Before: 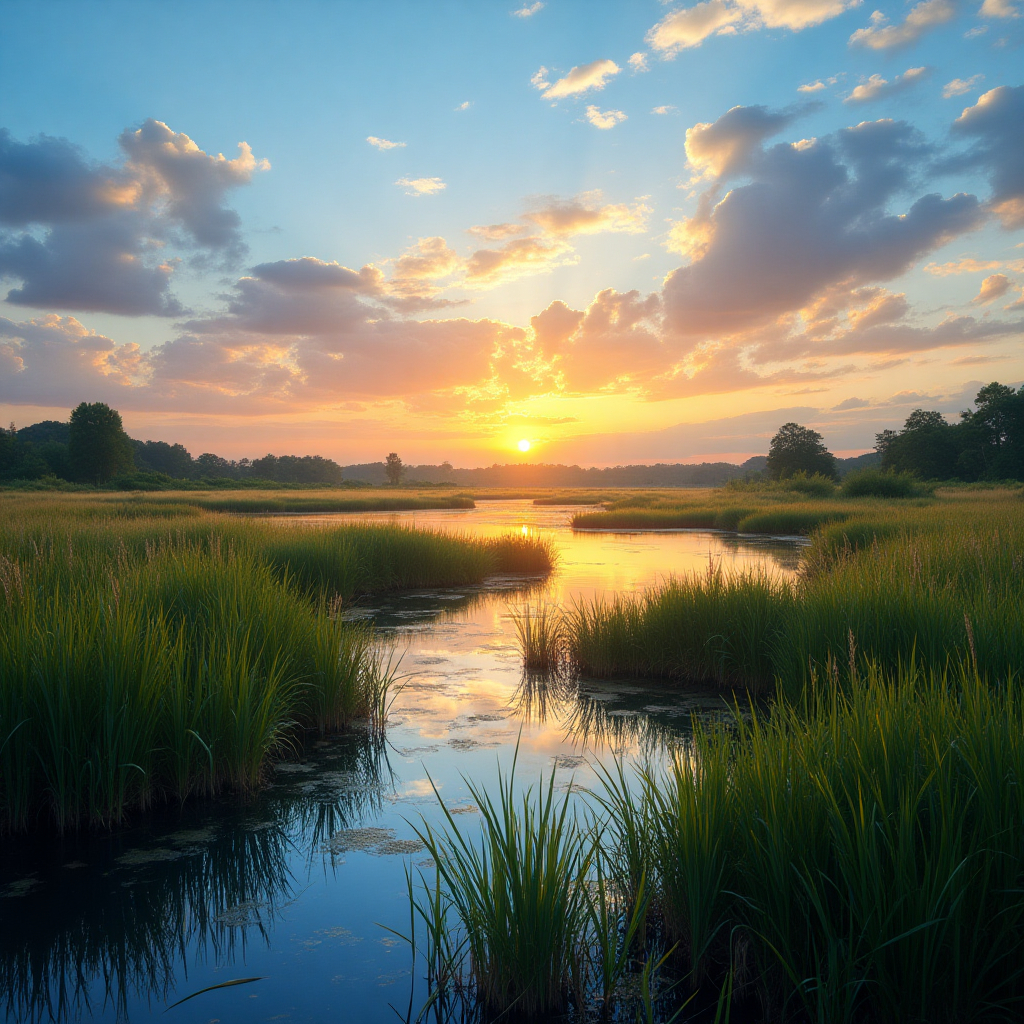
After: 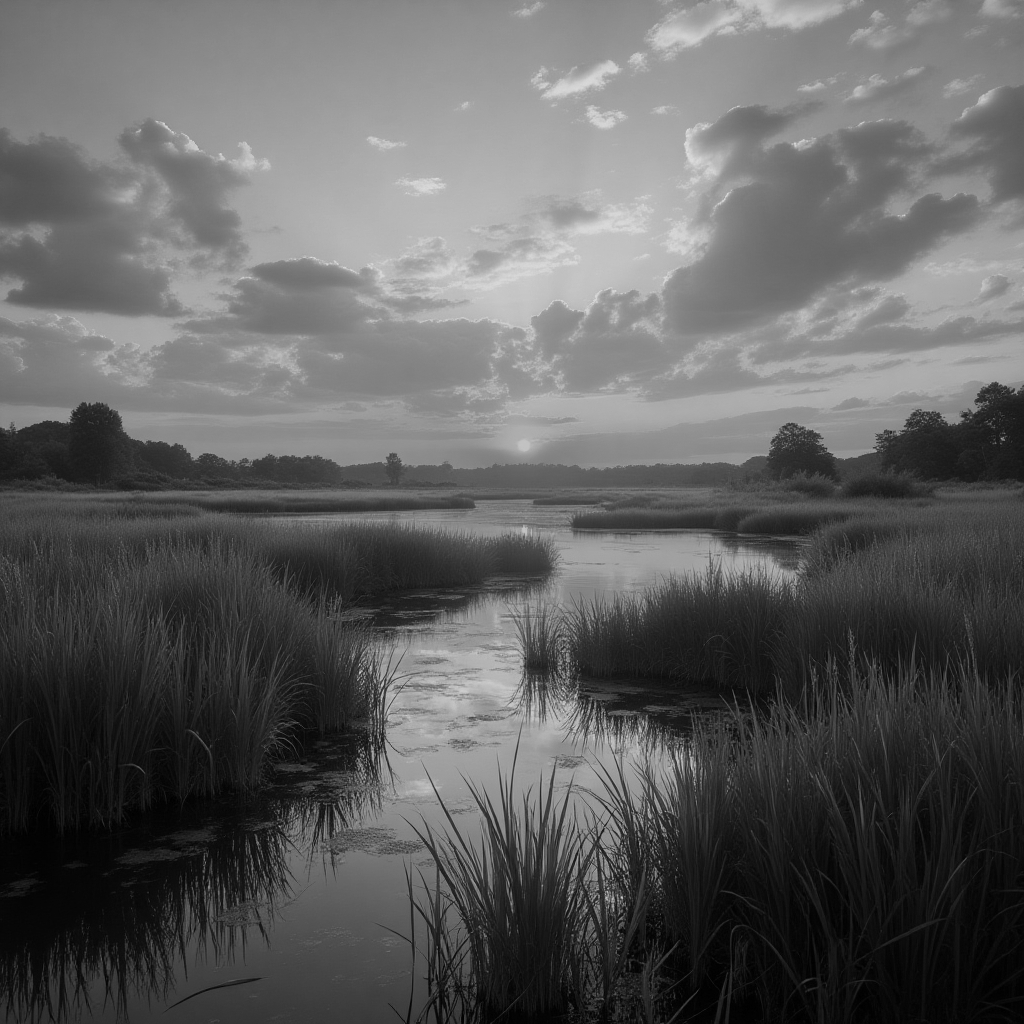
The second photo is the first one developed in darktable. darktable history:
shadows and highlights: radius 121.13, shadows 21.4, white point adjustment -9.72, highlights -14.39, soften with gaussian
monochrome: a -11.7, b 1.62, size 0.5, highlights 0.38
